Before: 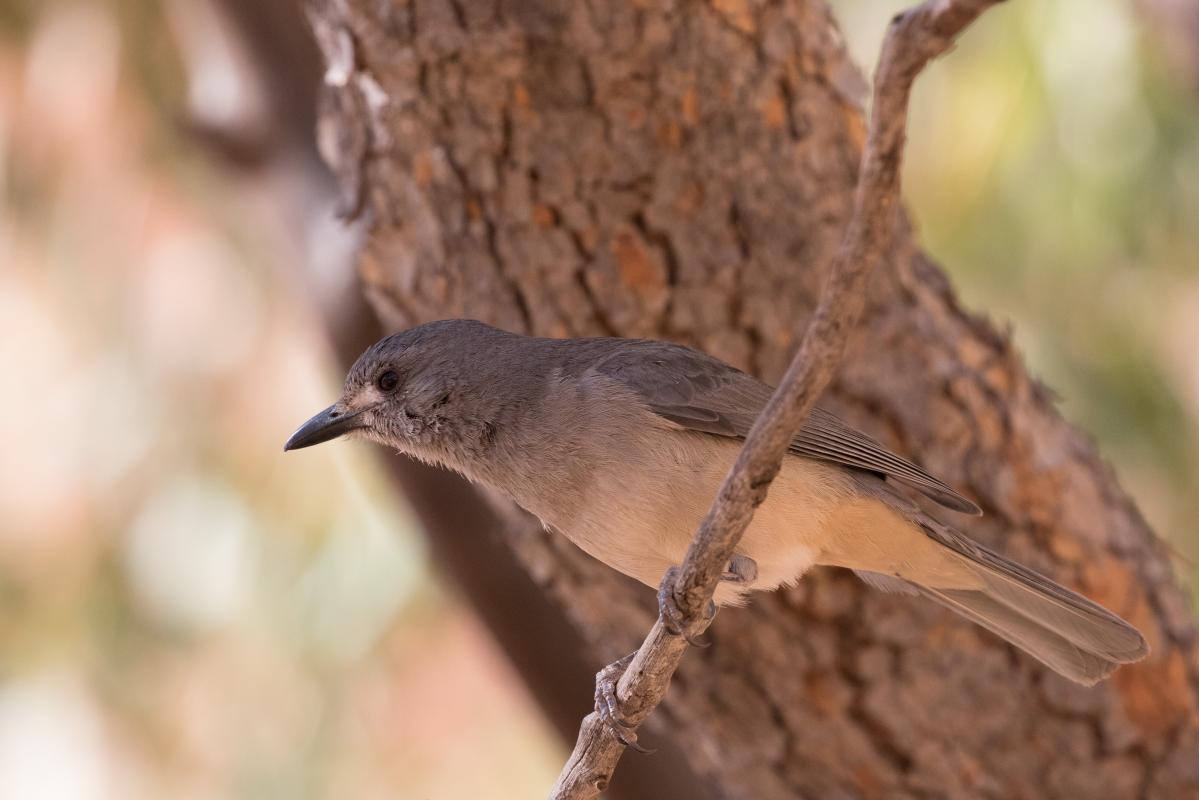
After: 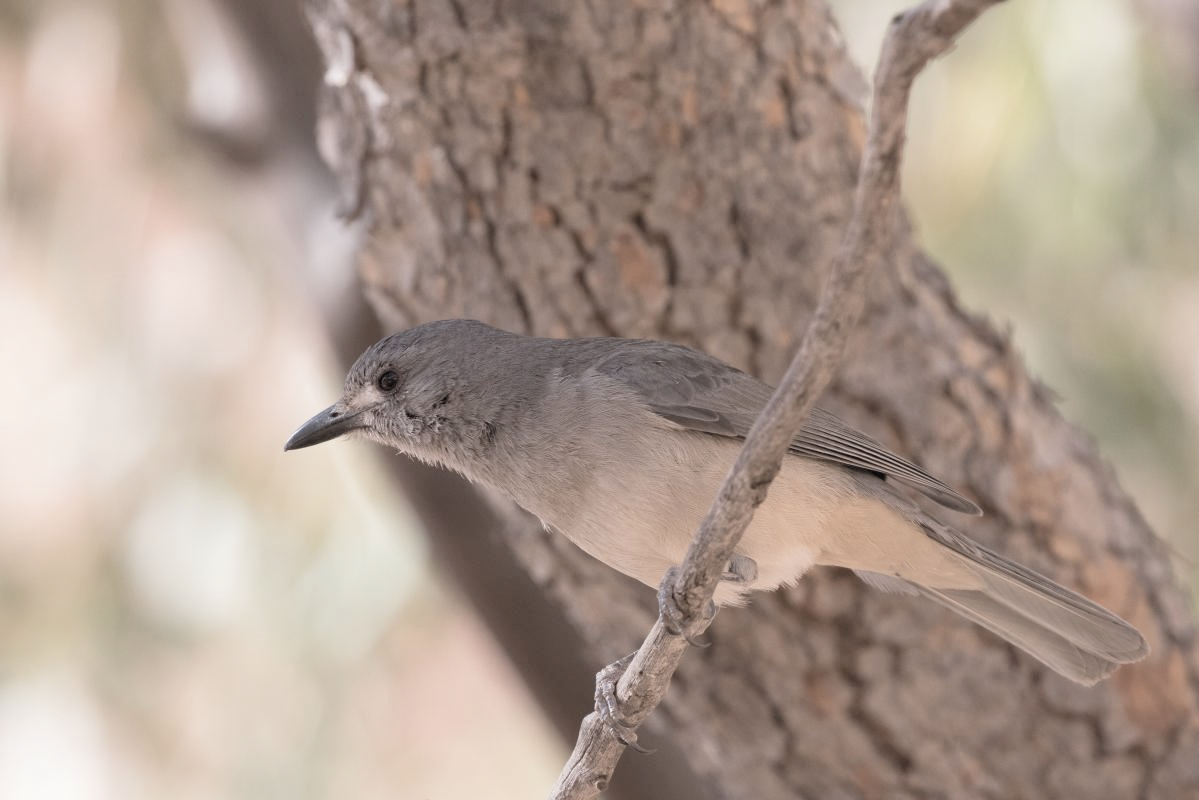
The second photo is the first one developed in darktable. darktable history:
contrast brightness saturation: brightness 0.187, saturation -0.51
